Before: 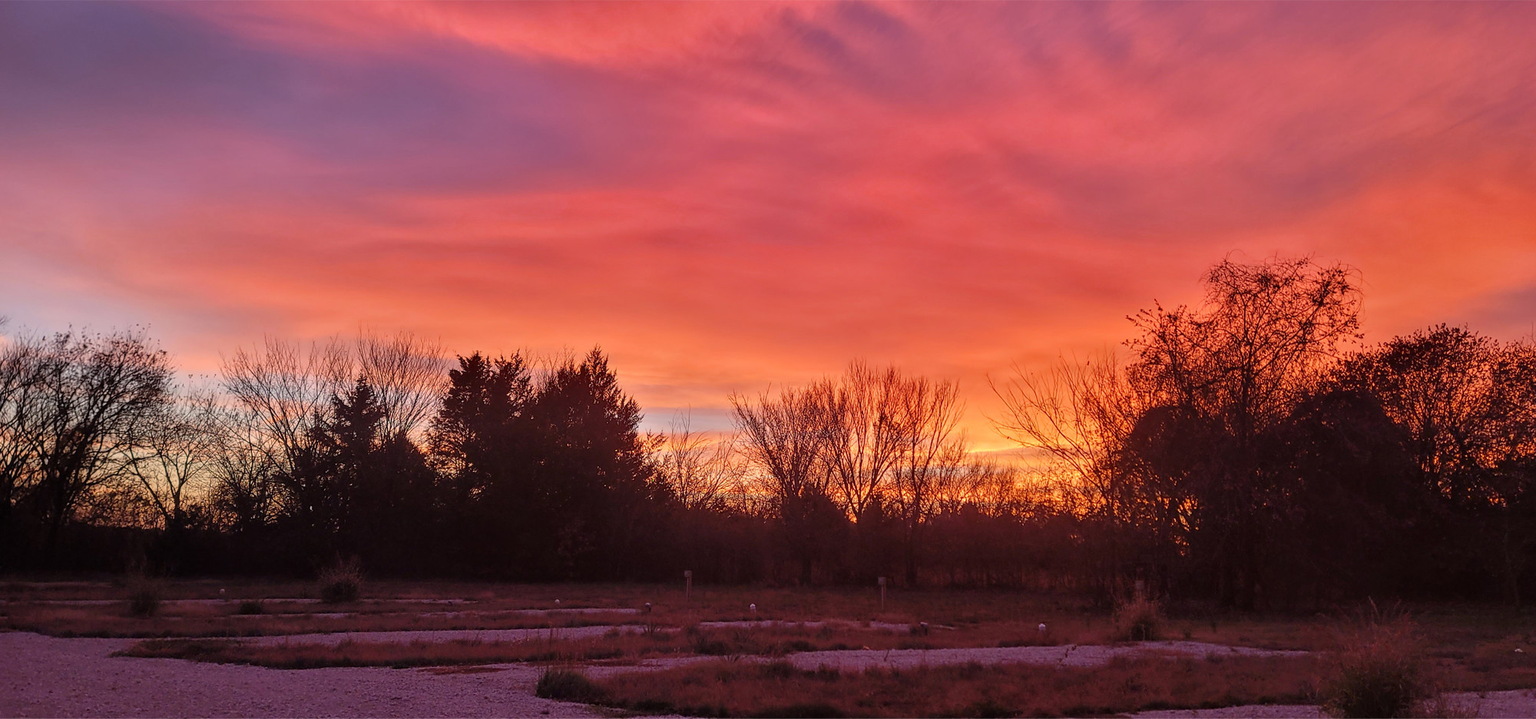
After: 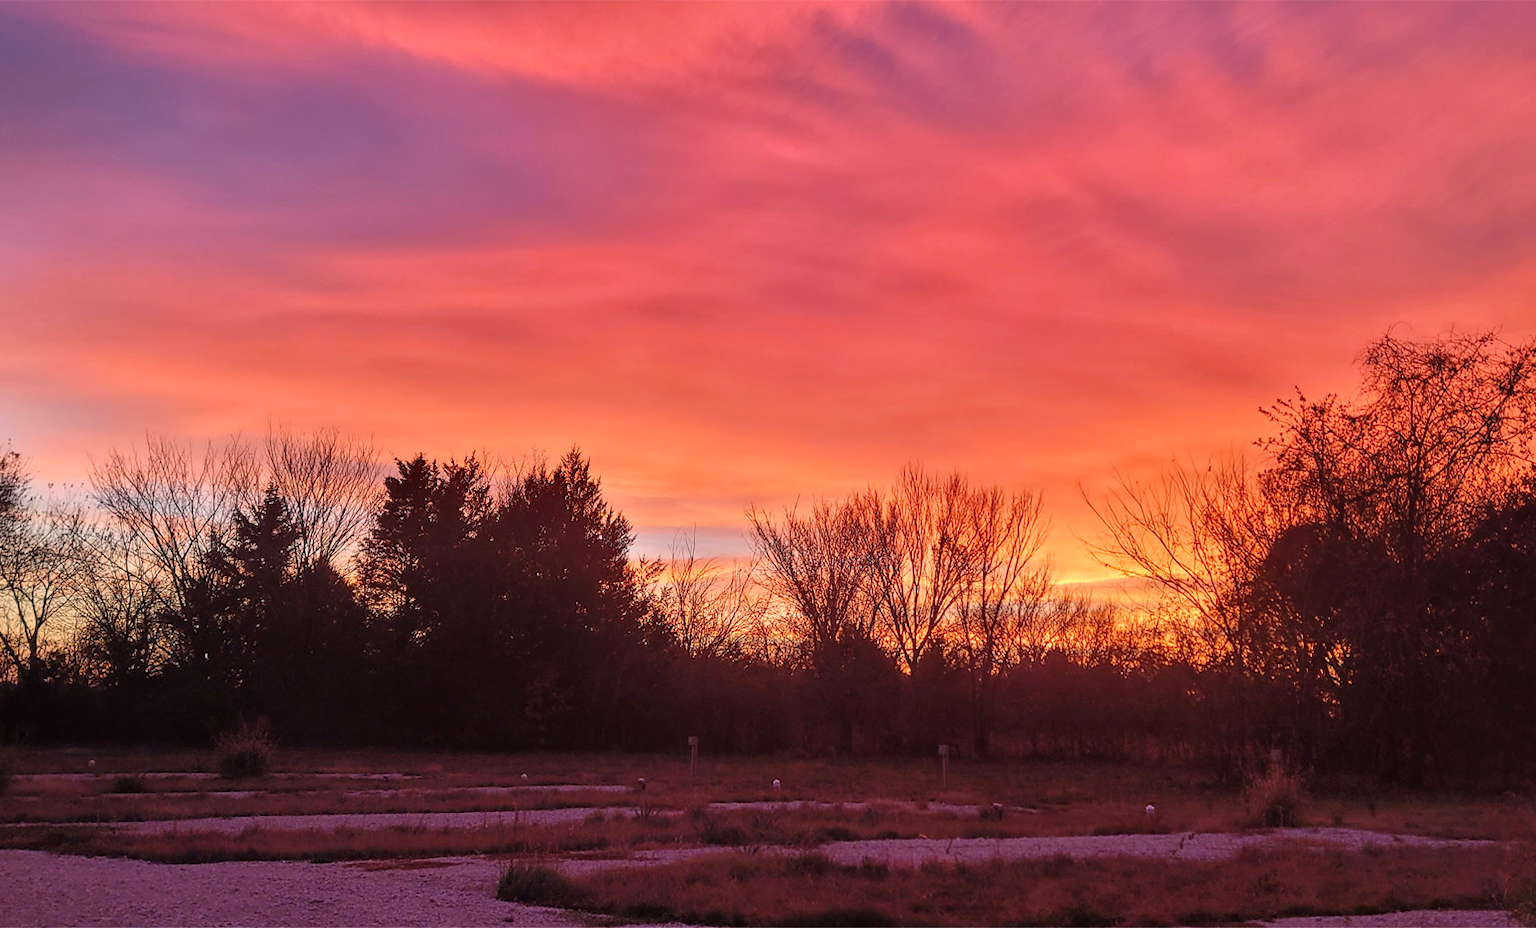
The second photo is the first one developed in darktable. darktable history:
crop: left 9.88%, right 12.664%
exposure: black level correction 0, exposure 0.2 EV, compensate exposure bias true, compensate highlight preservation false
velvia: strength 15%
